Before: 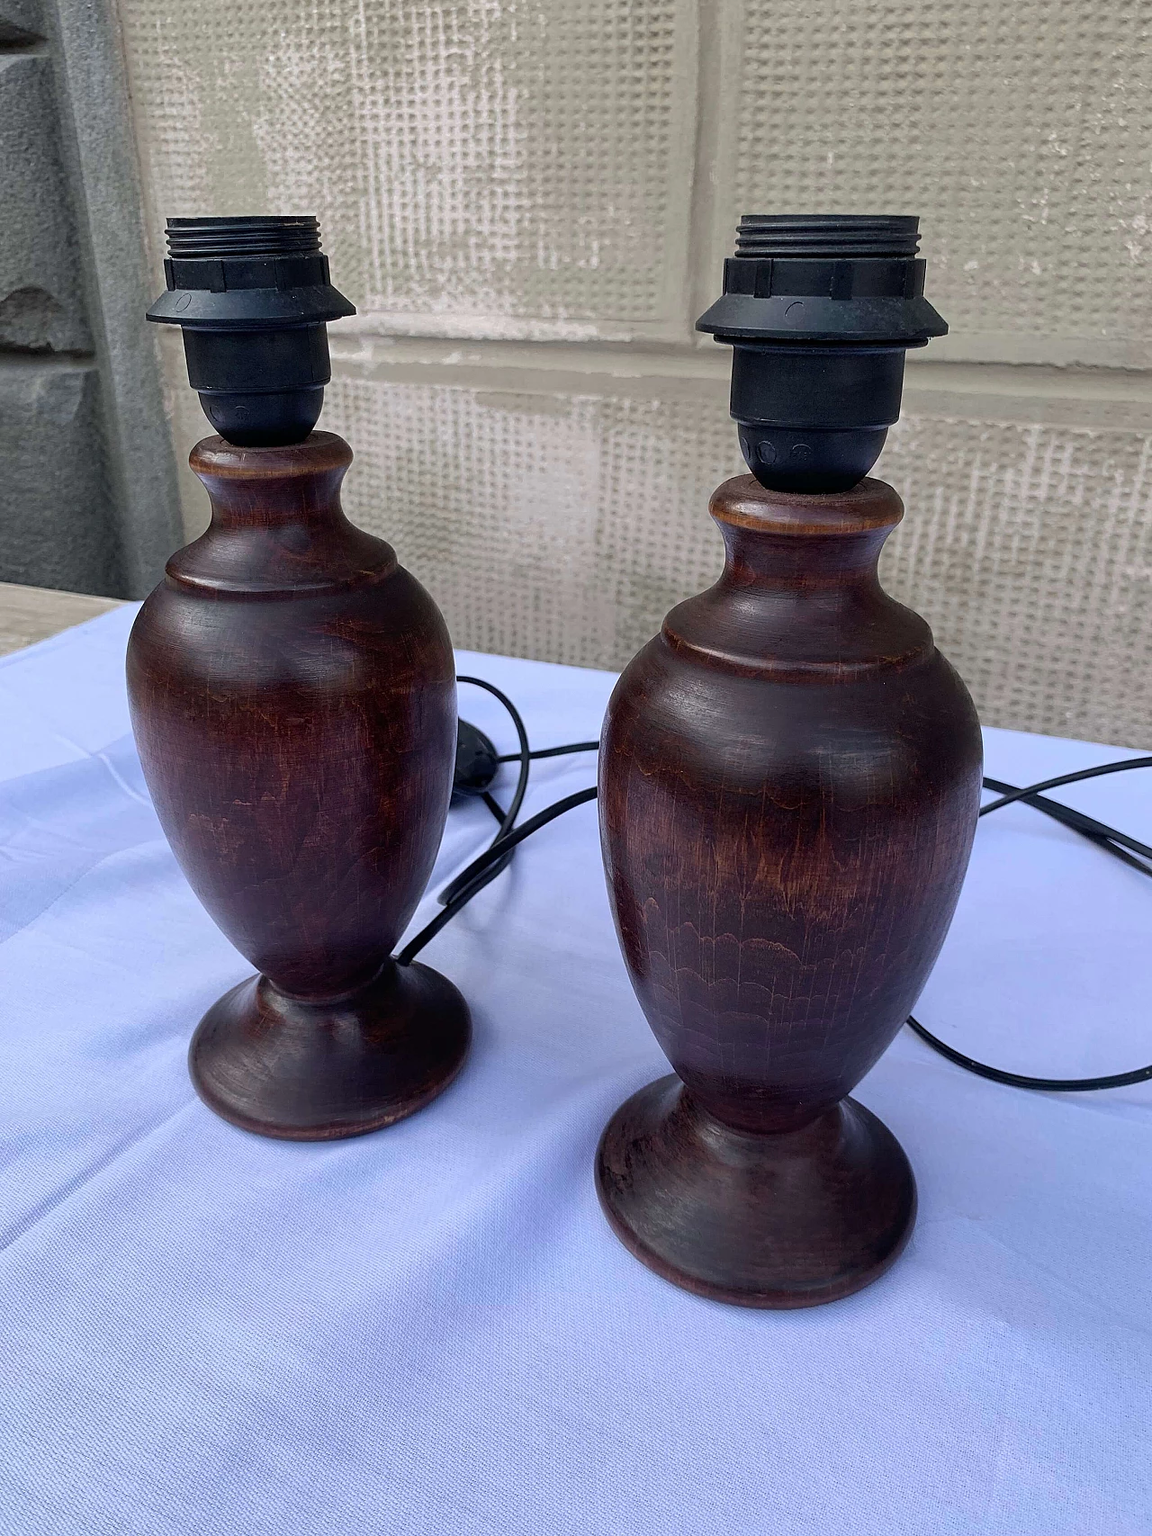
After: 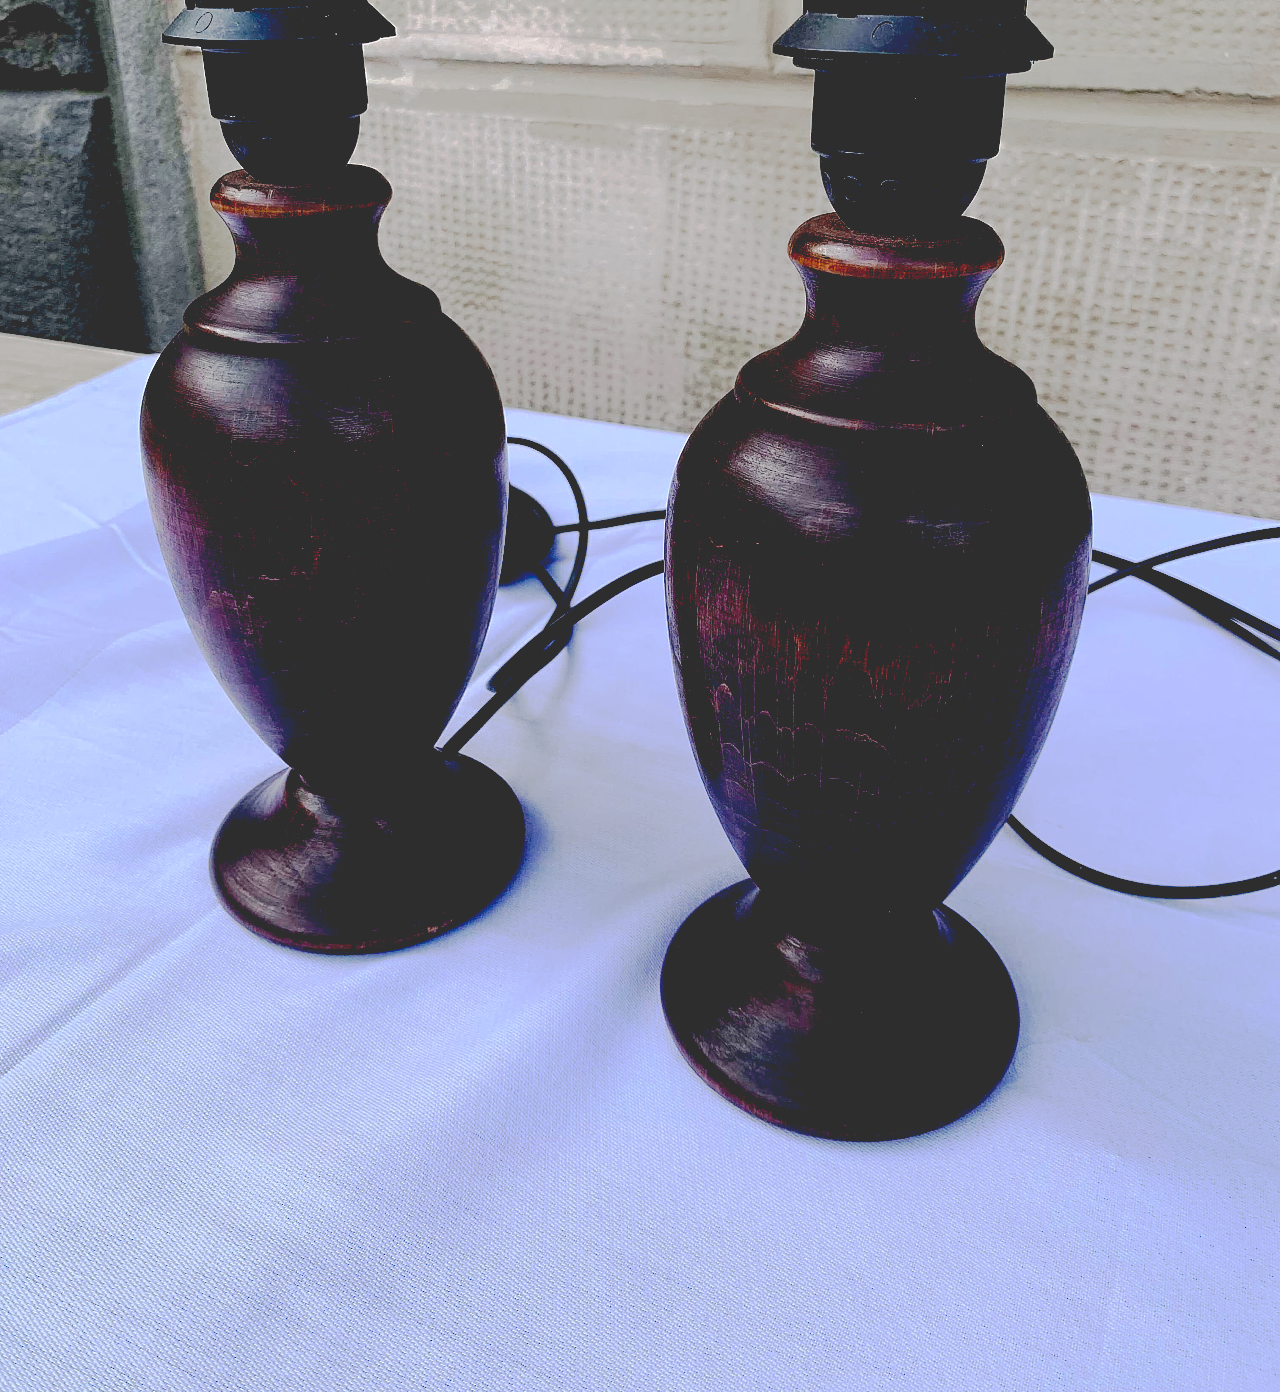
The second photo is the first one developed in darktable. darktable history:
base curve: curves: ch0 [(0.065, 0.026) (0.236, 0.358) (0.53, 0.546) (0.777, 0.841) (0.924, 0.992)], preserve colors none
crop and rotate: top 18.411%
